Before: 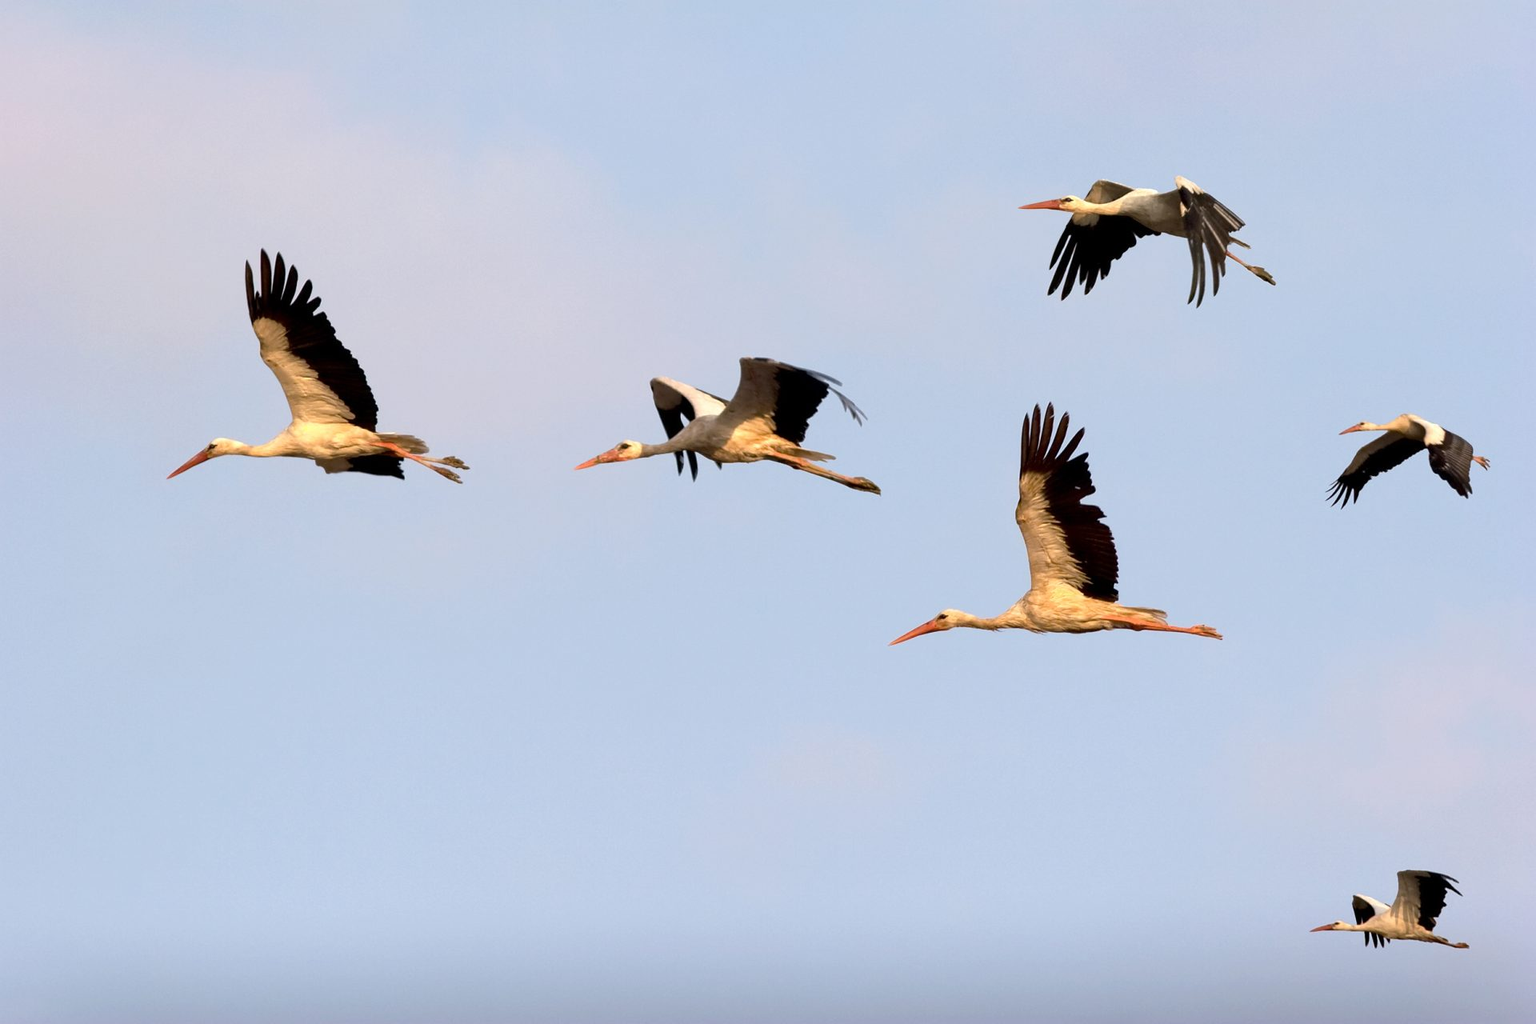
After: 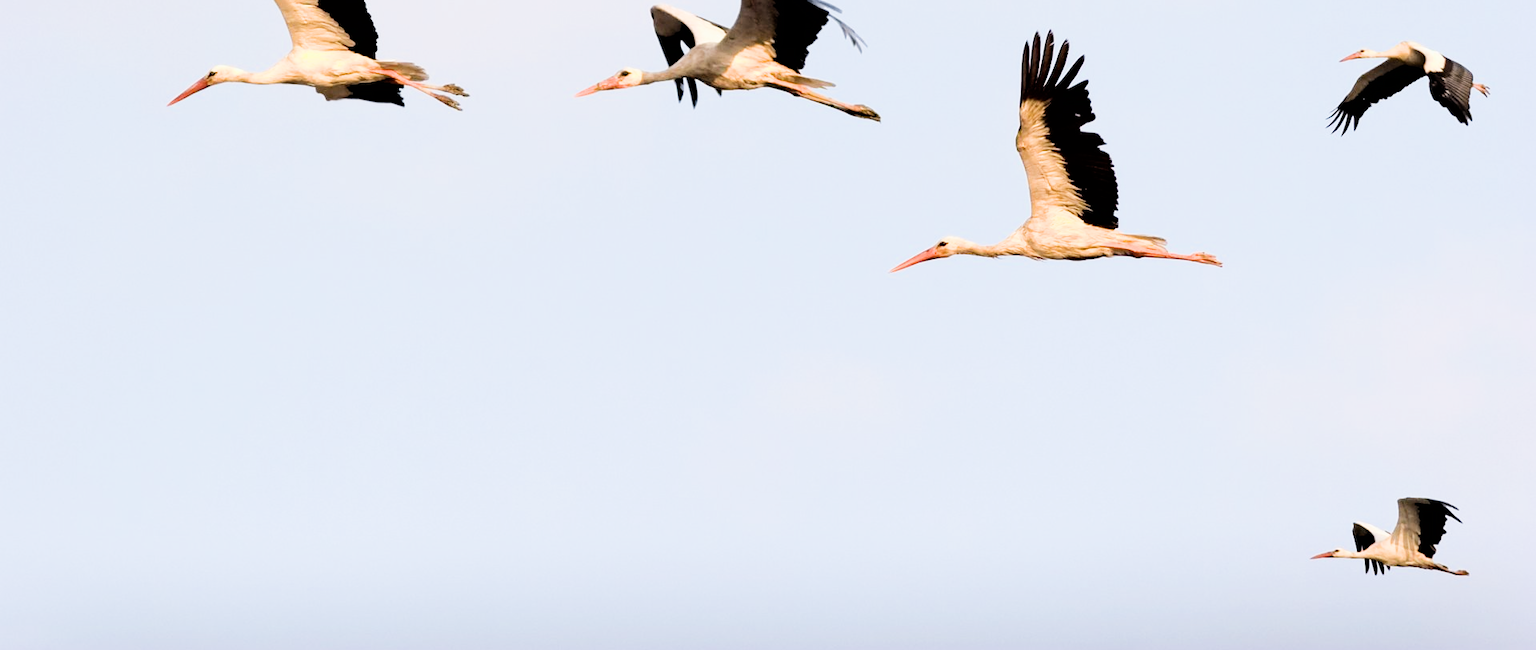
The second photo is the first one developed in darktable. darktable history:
exposure: black level correction 0, exposure 1.1 EV, compensate exposure bias true, compensate highlight preservation false
filmic rgb: black relative exposure -5 EV, hardness 2.88, contrast 1.3, highlights saturation mix -30%
crop and rotate: top 36.435%
